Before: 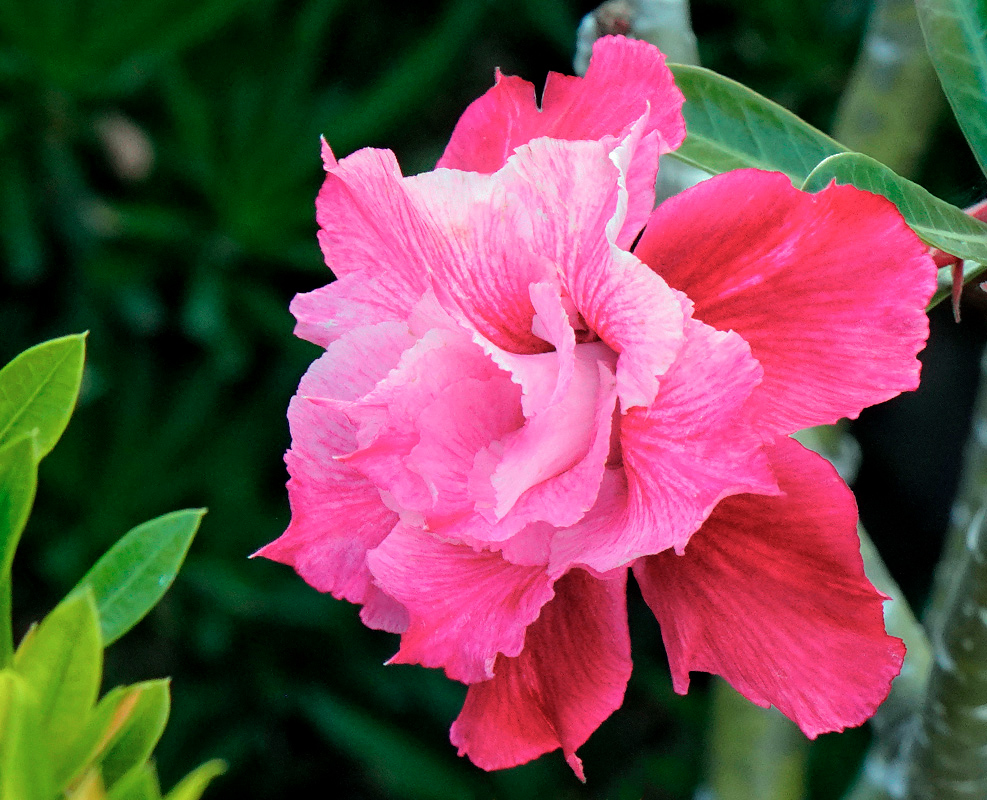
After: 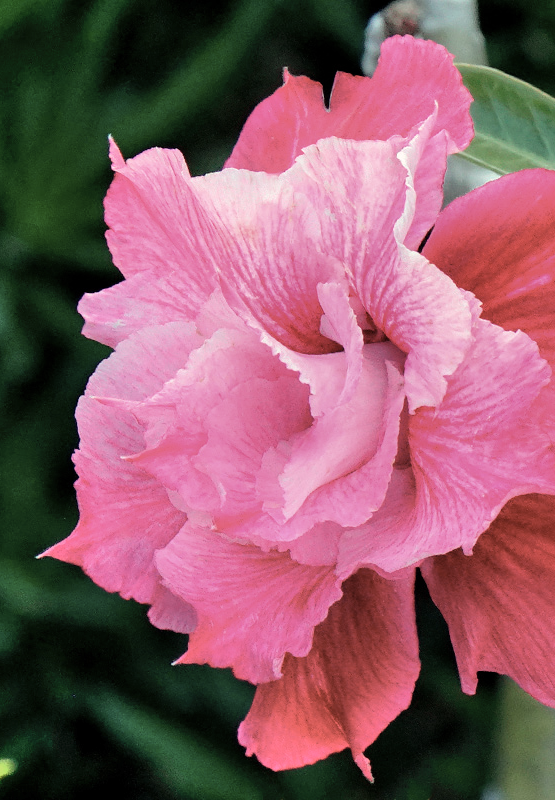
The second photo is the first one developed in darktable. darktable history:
color correction: highlights a* 5.59, highlights b* 5.24, saturation 0.68
crop: left 21.496%, right 22.254%
shadows and highlights: white point adjustment 0.1, highlights -70, soften with gaussian
